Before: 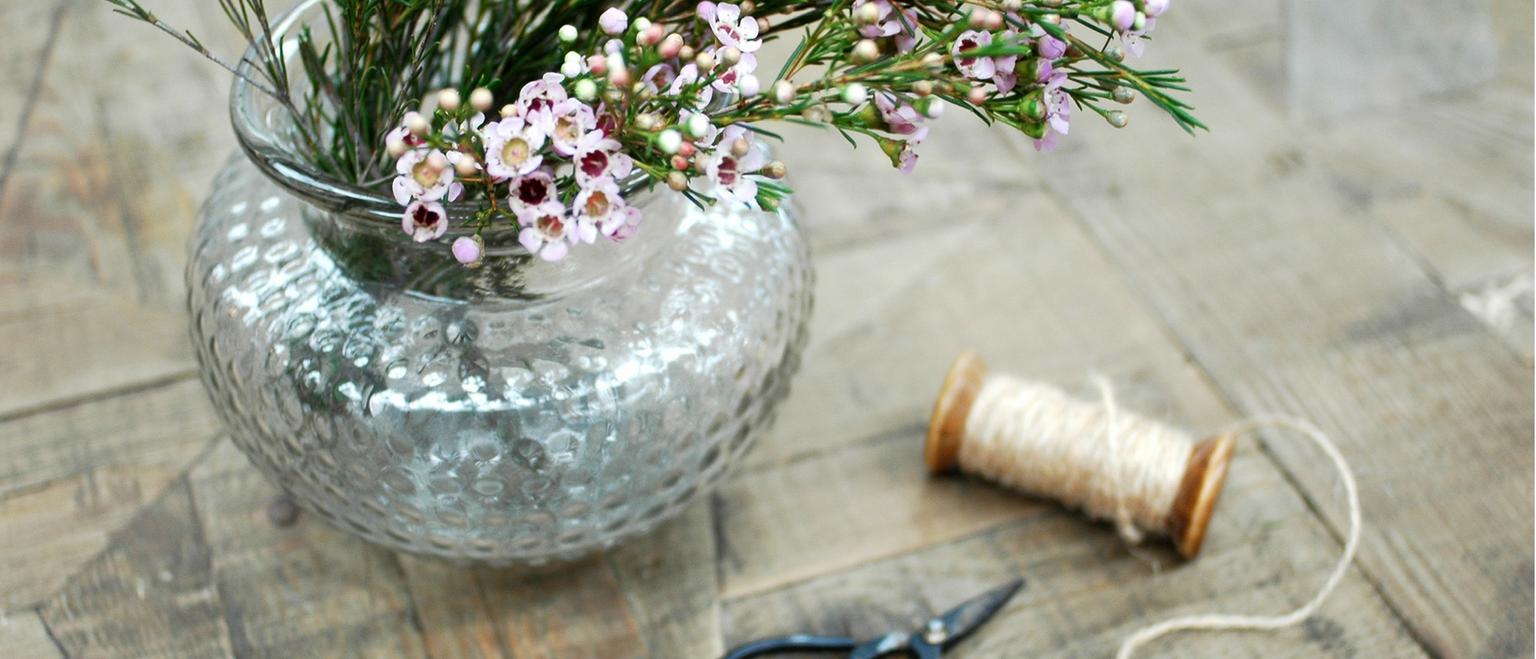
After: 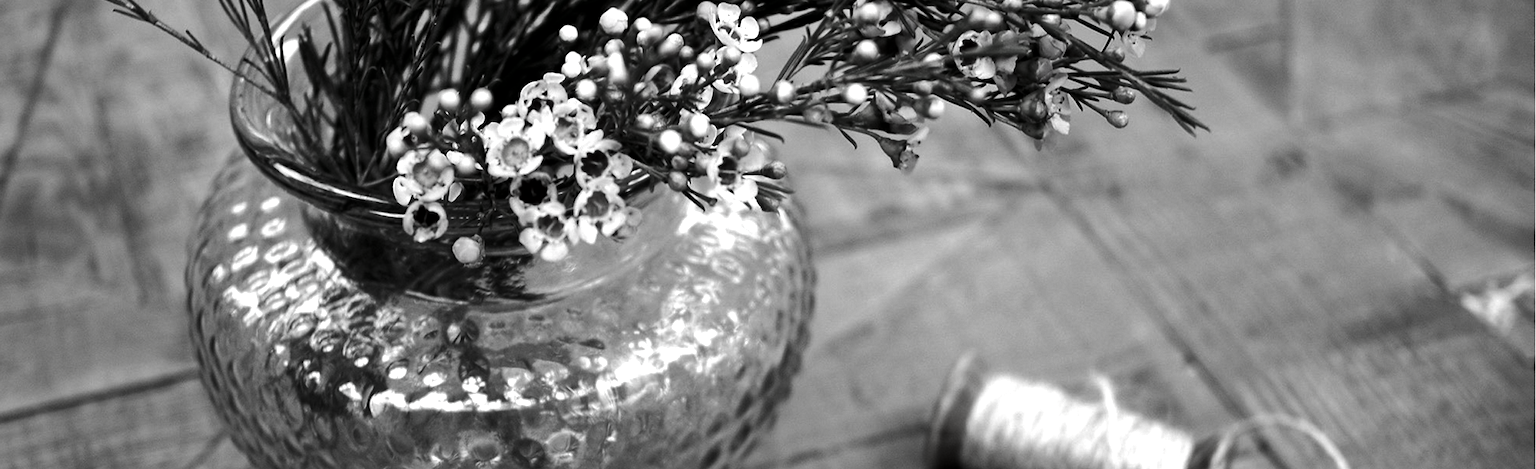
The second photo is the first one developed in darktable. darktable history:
crop: right 0%, bottom 28.751%
shadows and highlights: soften with gaussian
contrast brightness saturation: contrast -0.038, brightness -0.577, saturation -0.984
exposure: black level correction 0.005, exposure 0.275 EV
